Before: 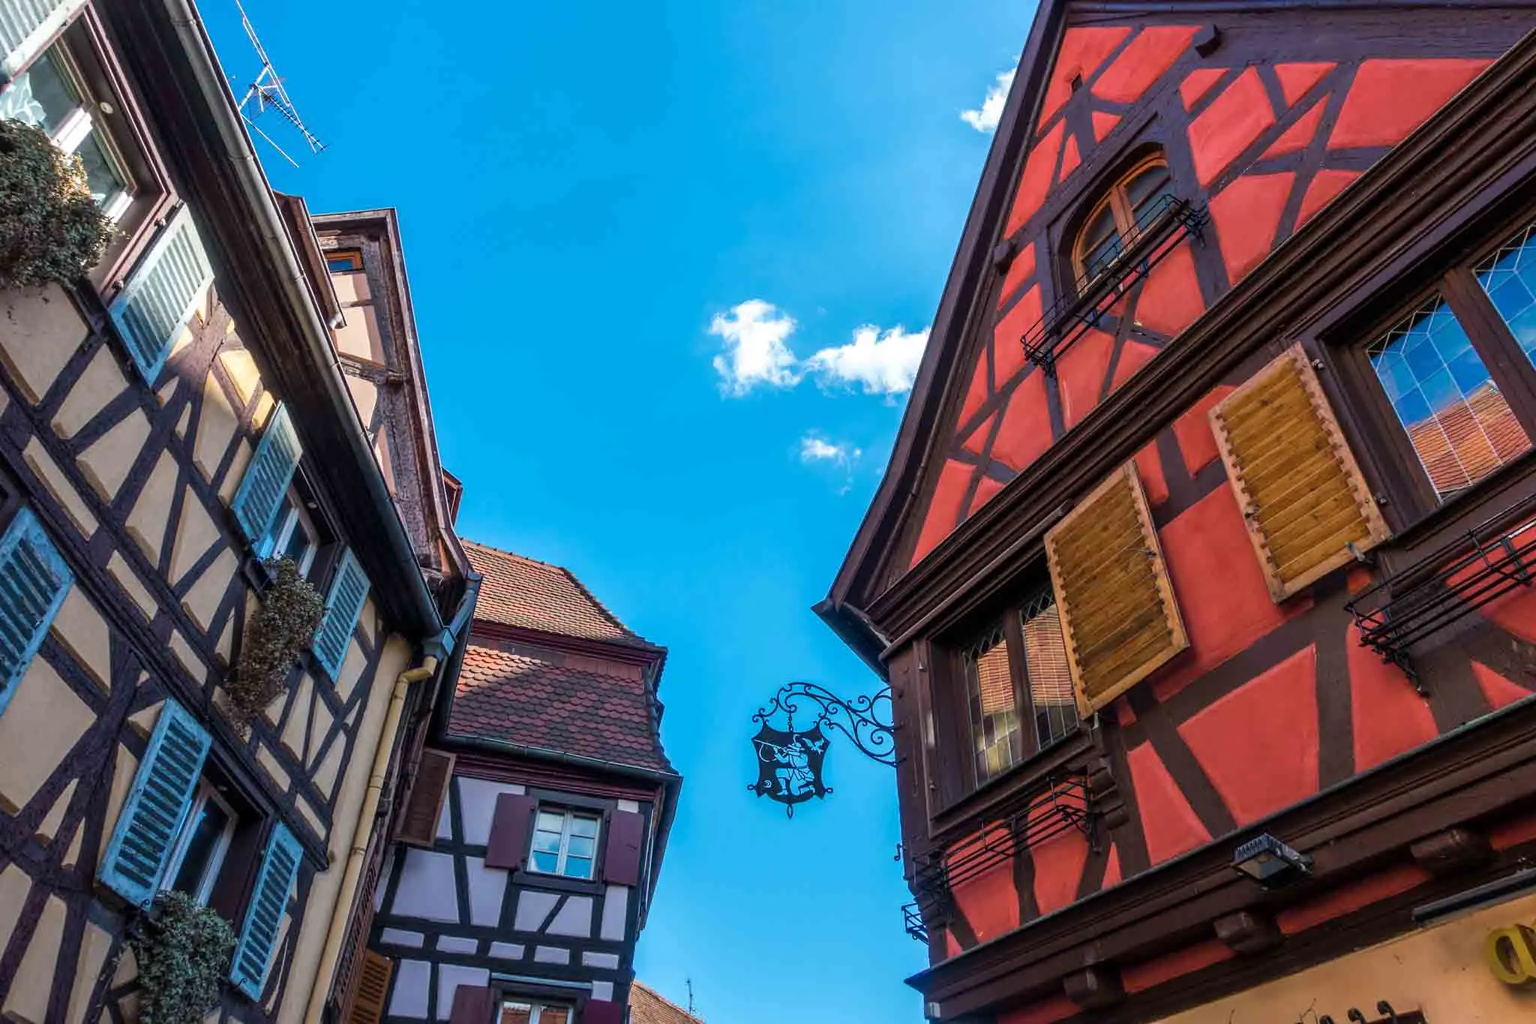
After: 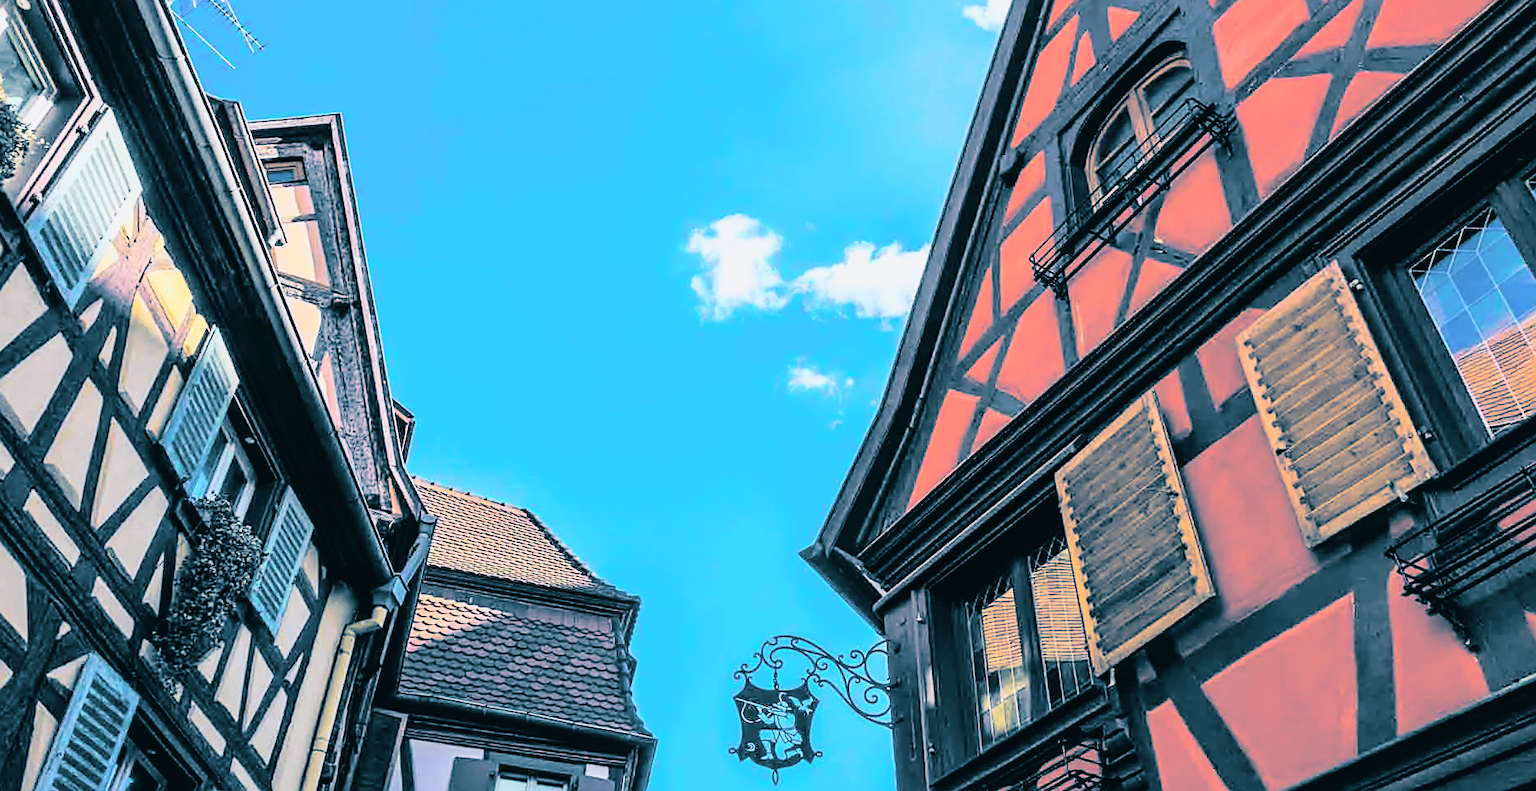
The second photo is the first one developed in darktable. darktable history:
crop: left 5.596%, top 10.314%, right 3.534%, bottom 19.395%
split-toning: shadows › hue 212.4°, balance -70
exposure: black level correction 0, exposure 1.1 EV, compensate highlight preservation false
filmic rgb: black relative exposure -7.65 EV, white relative exposure 4.56 EV, hardness 3.61, color science v6 (2022)
sharpen: on, module defaults
tone curve: curves: ch0 [(0, 0.023) (0.104, 0.058) (0.21, 0.162) (0.469, 0.524) (0.579, 0.65) (0.725, 0.8) (0.858, 0.903) (1, 0.974)]; ch1 [(0, 0) (0.414, 0.395) (0.447, 0.447) (0.502, 0.501) (0.521, 0.512) (0.566, 0.566) (0.618, 0.61) (0.654, 0.642) (1, 1)]; ch2 [(0, 0) (0.369, 0.388) (0.437, 0.453) (0.492, 0.485) (0.524, 0.508) (0.553, 0.566) (0.583, 0.608) (1, 1)], color space Lab, independent channels, preserve colors none
